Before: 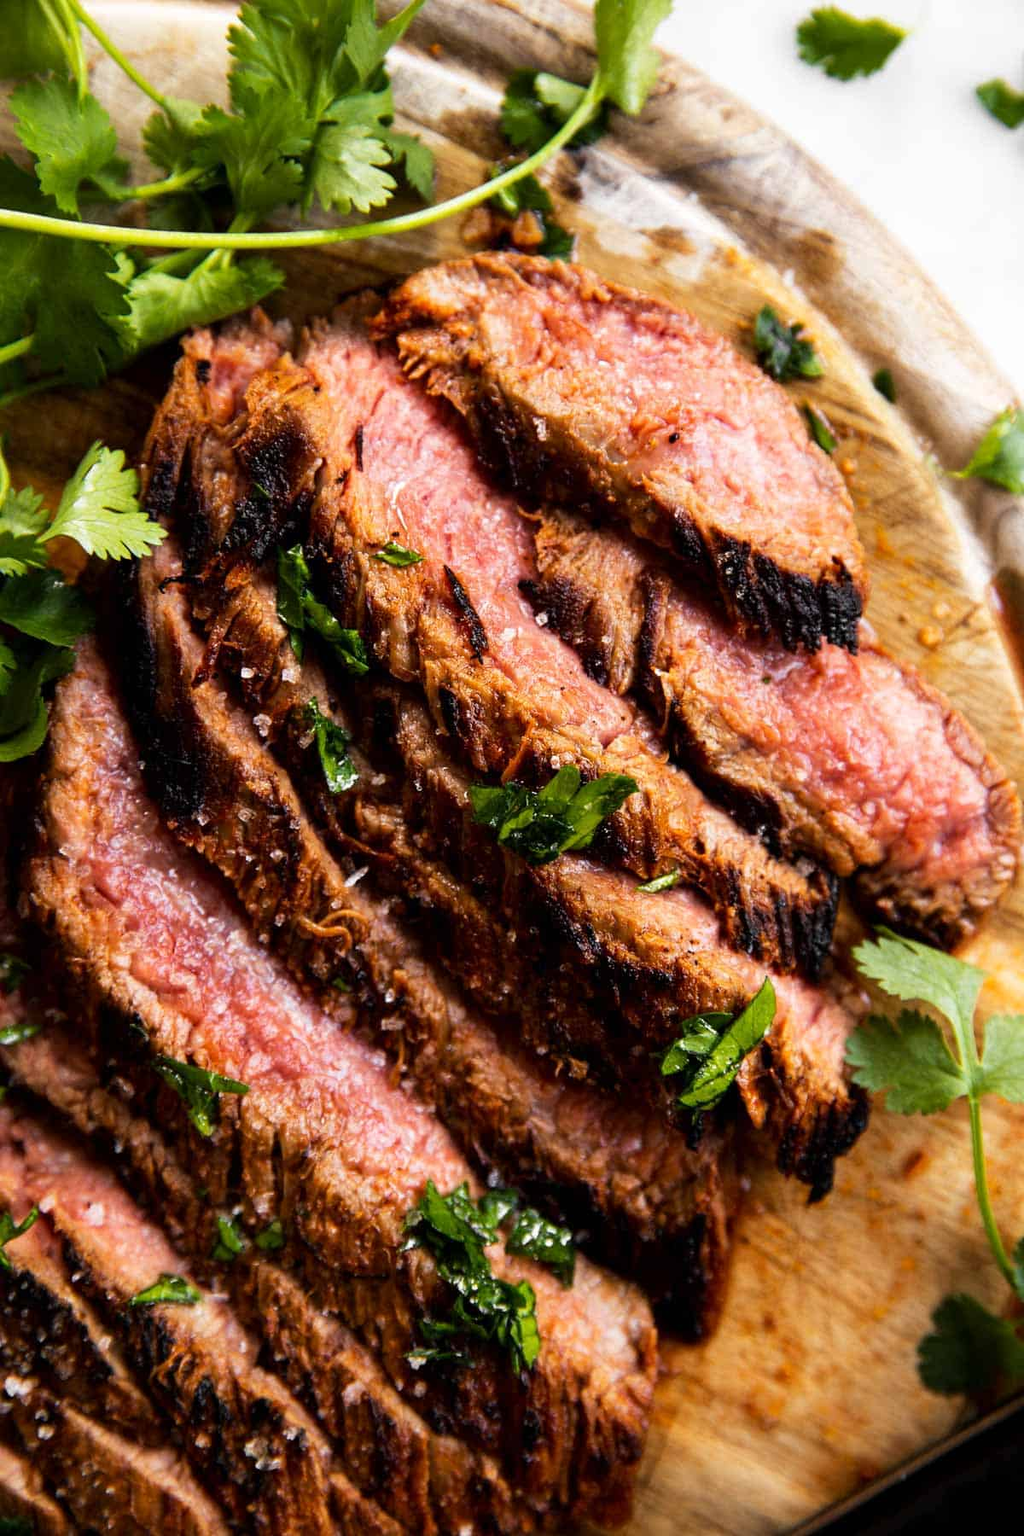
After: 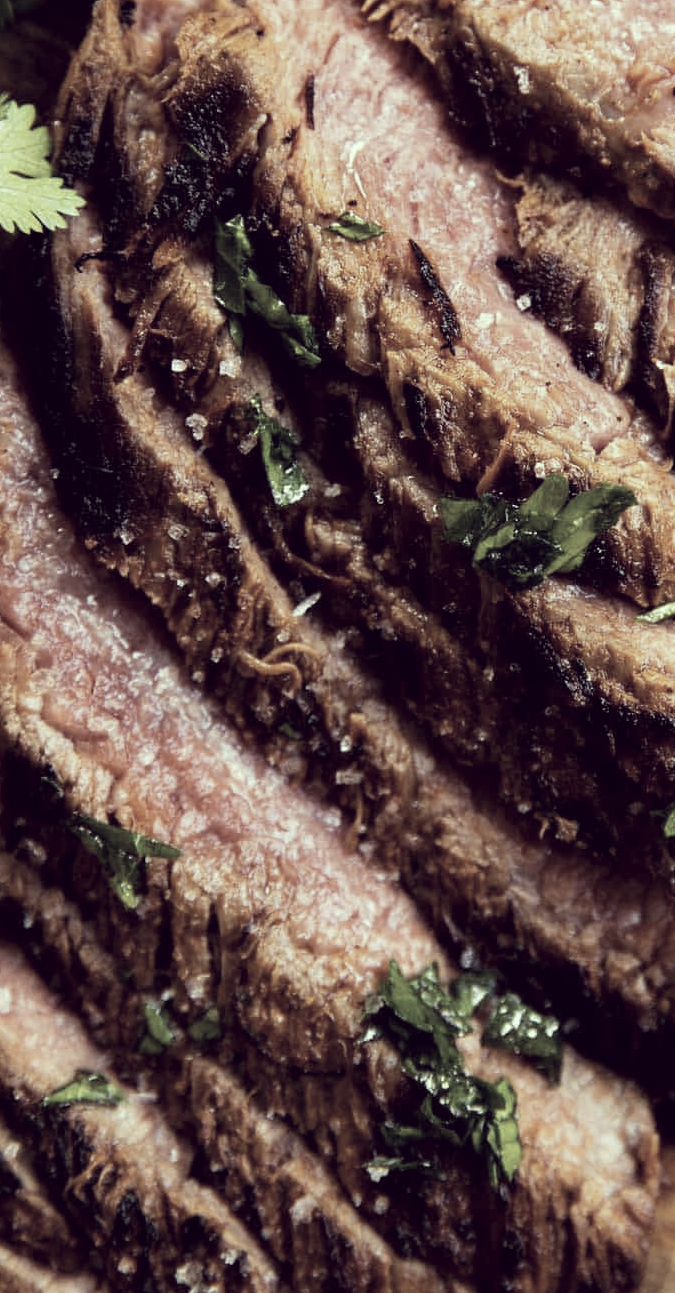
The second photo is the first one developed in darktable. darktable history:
color correction: highlights a* -20.69, highlights b* 20.04, shadows a* 19.91, shadows b* -21.24, saturation 0.384
crop: left 9.267%, top 23.553%, right 34.441%, bottom 4.586%
